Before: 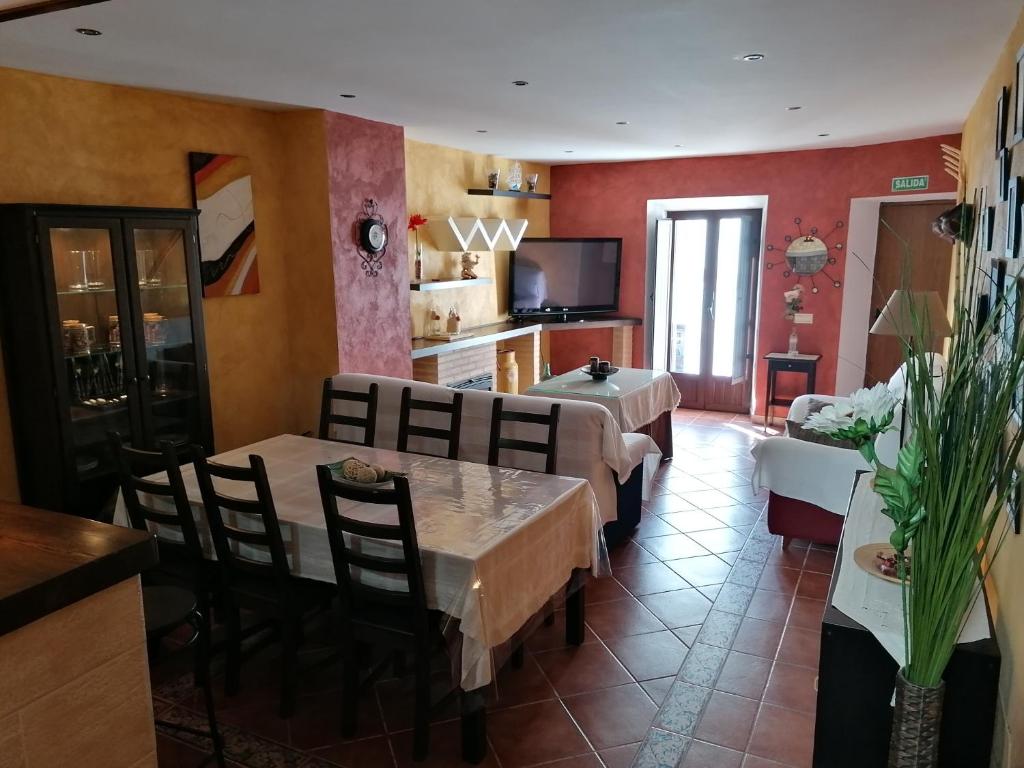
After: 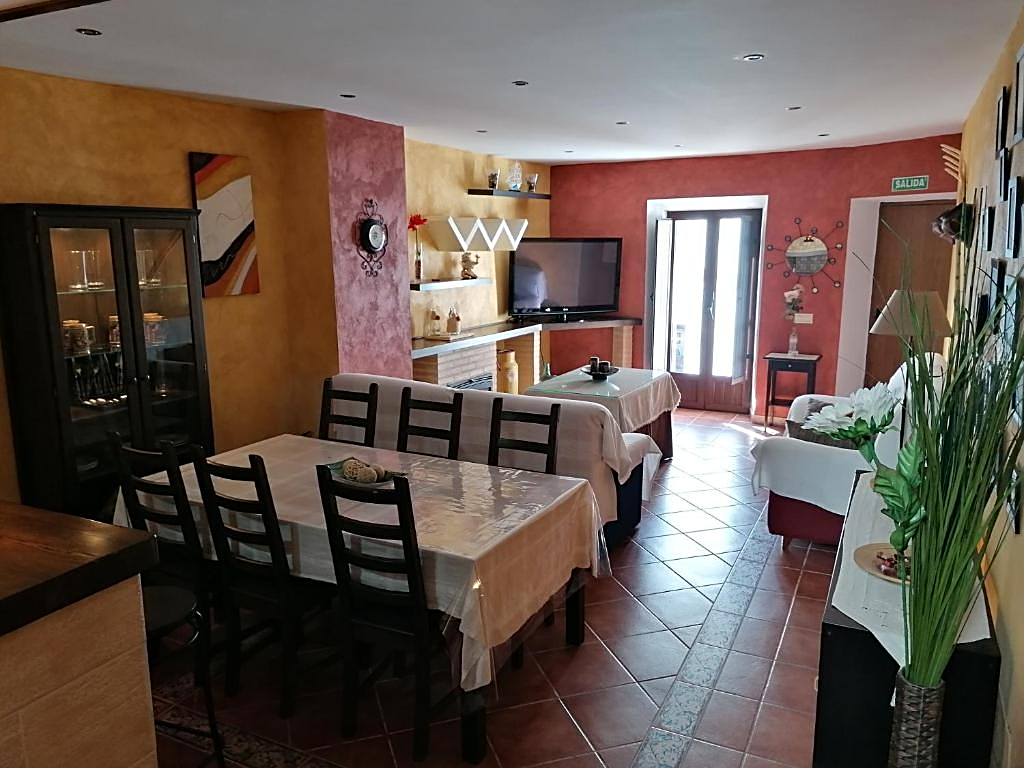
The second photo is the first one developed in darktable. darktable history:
sharpen: amount 0.555
